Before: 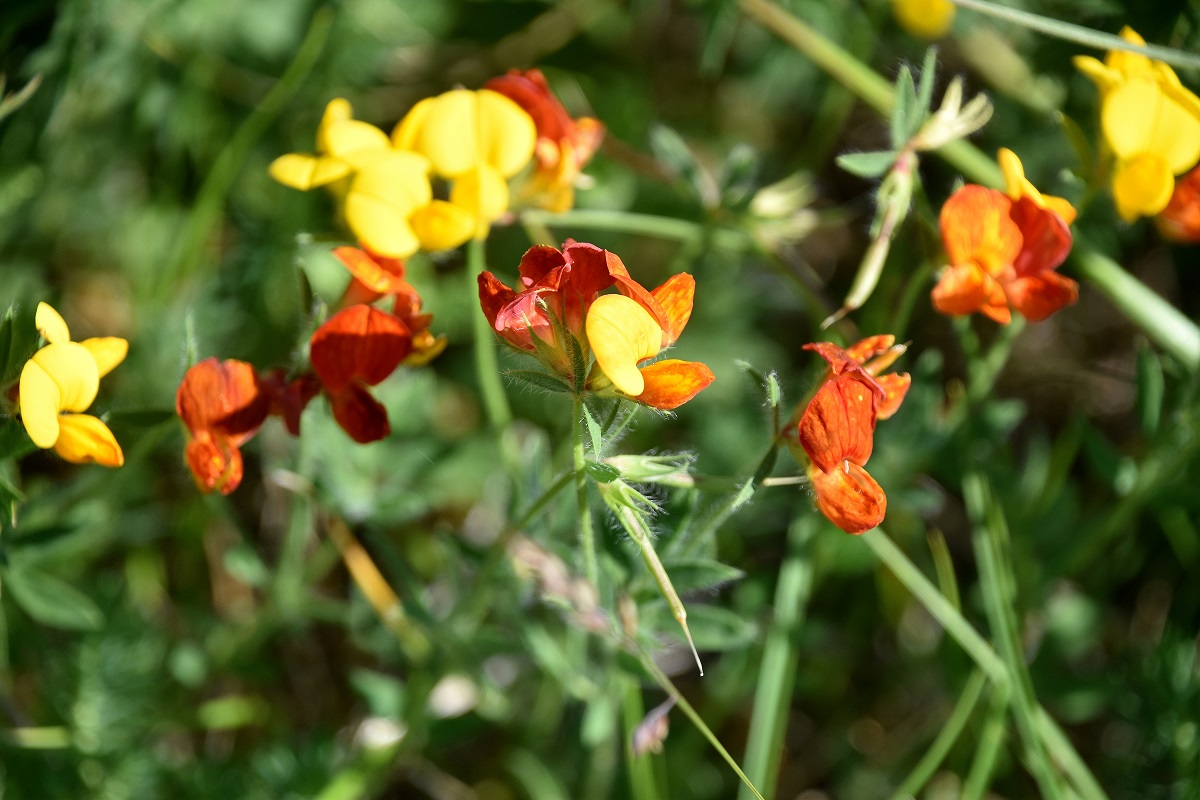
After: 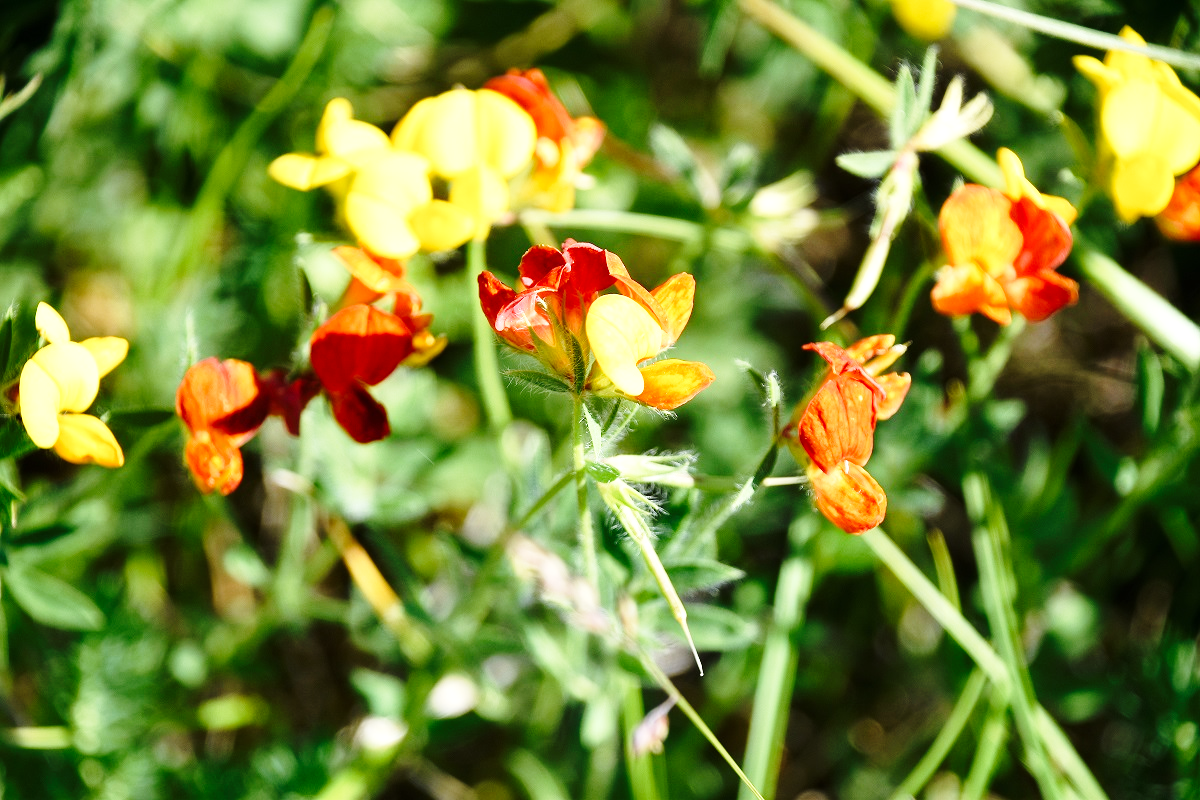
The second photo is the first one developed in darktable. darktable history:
base curve: curves: ch0 [(0, 0) (0.028, 0.03) (0.121, 0.232) (0.46, 0.748) (0.859, 0.968) (1, 1)], exposure shift 0.571, preserve colors none
tone equalizer: -8 EV -0.434 EV, -7 EV -0.368 EV, -6 EV -0.333 EV, -5 EV -0.182 EV, -3 EV 0.19 EV, -2 EV 0.359 EV, -1 EV 0.378 EV, +0 EV 0.391 EV
